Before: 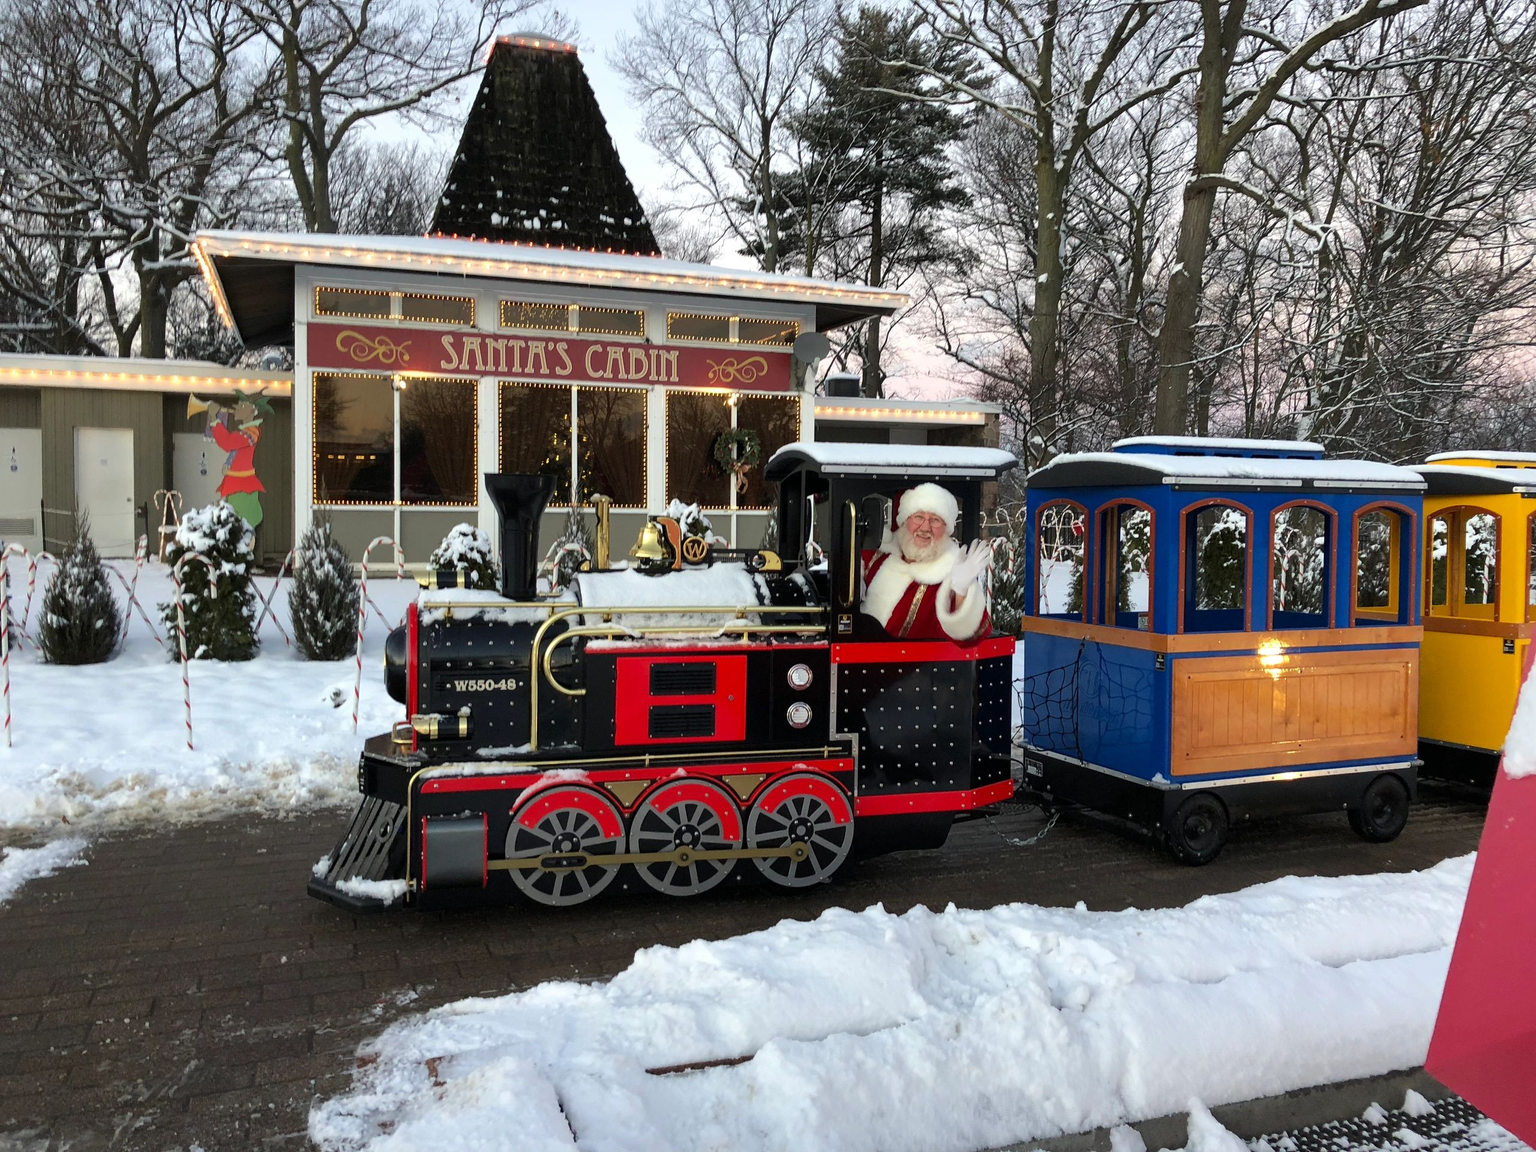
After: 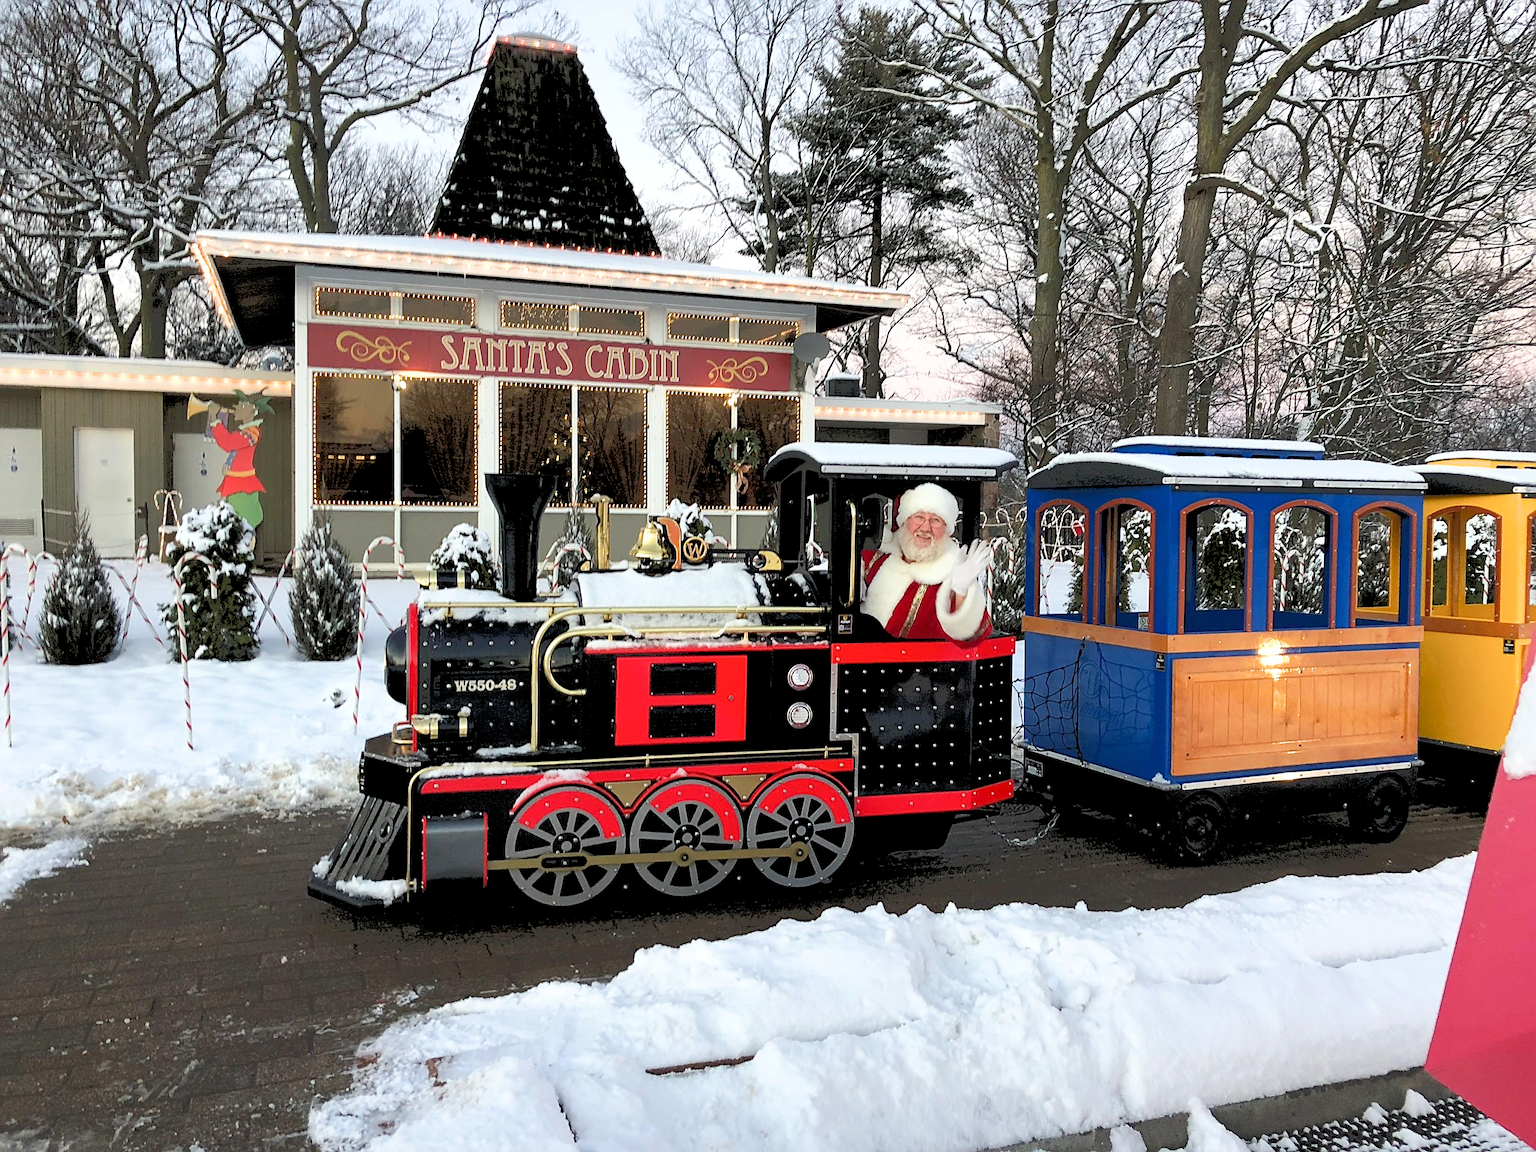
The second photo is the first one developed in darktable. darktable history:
sharpen: amount 0.492
filmic rgb: black relative exposure -5.64 EV, white relative exposure 2.5 EV, threshold 2.95 EV, target black luminance 0%, hardness 4.55, latitude 66.87%, contrast 1.458, shadows ↔ highlights balance -3.51%, iterations of high-quality reconstruction 0, enable highlight reconstruction true
tone curve: curves: ch0 [(0, 0) (0.003, 0.238) (0.011, 0.238) (0.025, 0.242) (0.044, 0.256) (0.069, 0.277) (0.1, 0.294) (0.136, 0.315) (0.177, 0.345) (0.224, 0.379) (0.277, 0.419) (0.335, 0.463) (0.399, 0.511) (0.468, 0.566) (0.543, 0.627) (0.623, 0.687) (0.709, 0.75) (0.801, 0.824) (0.898, 0.89) (1, 1)]
